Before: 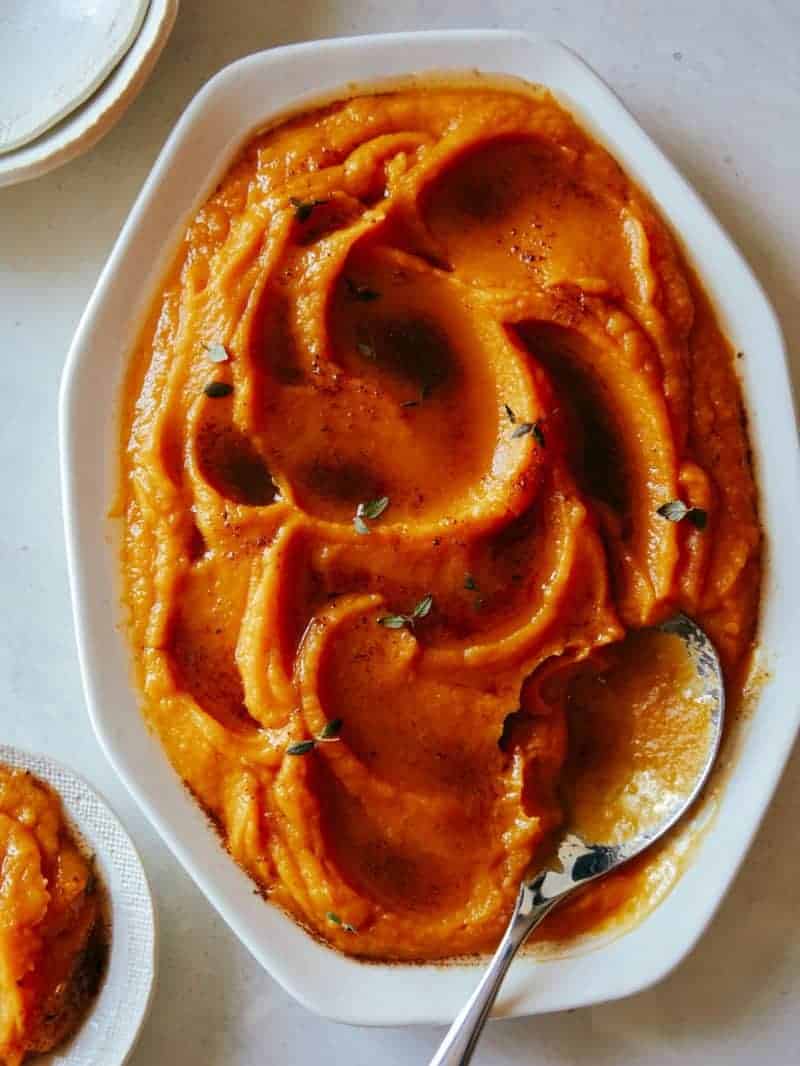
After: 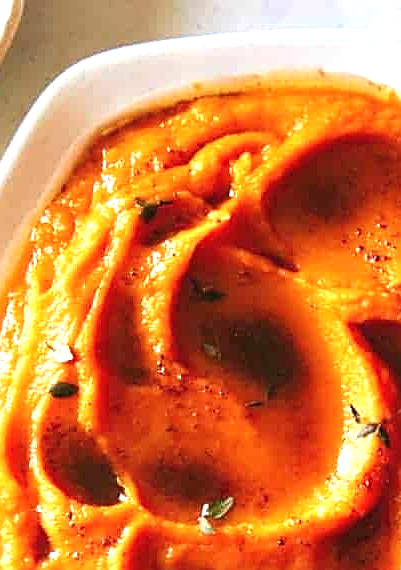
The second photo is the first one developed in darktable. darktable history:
sharpen: on, module defaults
crop: left 19.448%, right 30.364%, bottom 46.496%
exposure: black level correction -0.002, exposure 1.114 EV, compensate highlight preservation false
